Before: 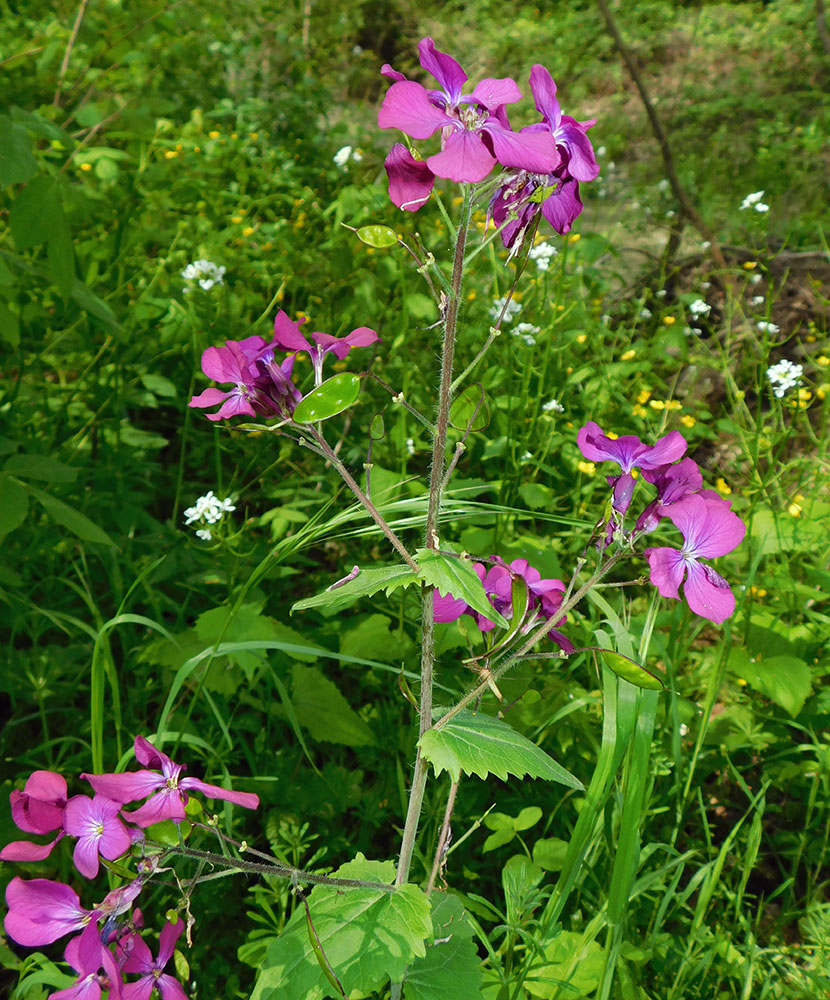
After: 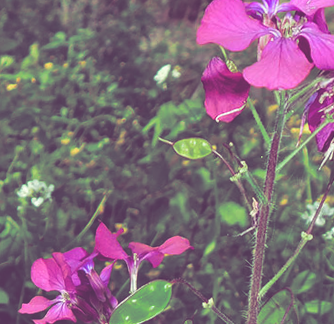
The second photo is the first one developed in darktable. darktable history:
contrast equalizer: octaves 7, y [[0.6 ×6], [0.55 ×6], [0 ×6], [0 ×6], [0 ×6]], mix 0.2
local contrast: on, module defaults
crop: left 15.452%, top 5.459%, right 43.956%, bottom 56.62%
rotate and perspective: rotation 1.69°, lens shift (vertical) -0.023, lens shift (horizontal) -0.291, crop left 0.025, crop right 0.988, crop top 0.092, crop bottom 0.842
tone curve: curves: ch0 [(0, 0) (0.059, 0.027) (0.162, 0.125) (0.304, 0.279) (0.547, 0.532) (0.828, 0.815) (1, 0.983)]; ch1 [(0, 0) (0.23, 0.166) (0.34, 0.298) (0.371, 0.334) (0.435, 0.413) (0.477, 0.469) (0.499, 0.498) (0.529, 0.544) (0.559, 0.587) (0.743, 0.798) (1, 1)]; ch2 [(0, 0) (0.431, 0.414) (0.498, 0.503) (0.524, 0.531) (0.568, 0.567) (0.6, 0.597) (0.643, 0.631) (0.74, 0.721) (1, 1)], color space Lab, independent channels, preserve colors none
exposure: black level correction -0.087, compensate highlight preservation false
color balance rgb: shadows lift › chroma 1%, shadows lift › hue 113°, highlights gain › chroma 0.2%, highlights gain › hue 333°, perceptual saturation grading › global saturation 20%, perceptual saturation grading › highlights -25%, perceptual saturation grading › shadows 25%, contrast -10%
split-toning: shadows › hue 277.2°, shadows › saturation 0.74
